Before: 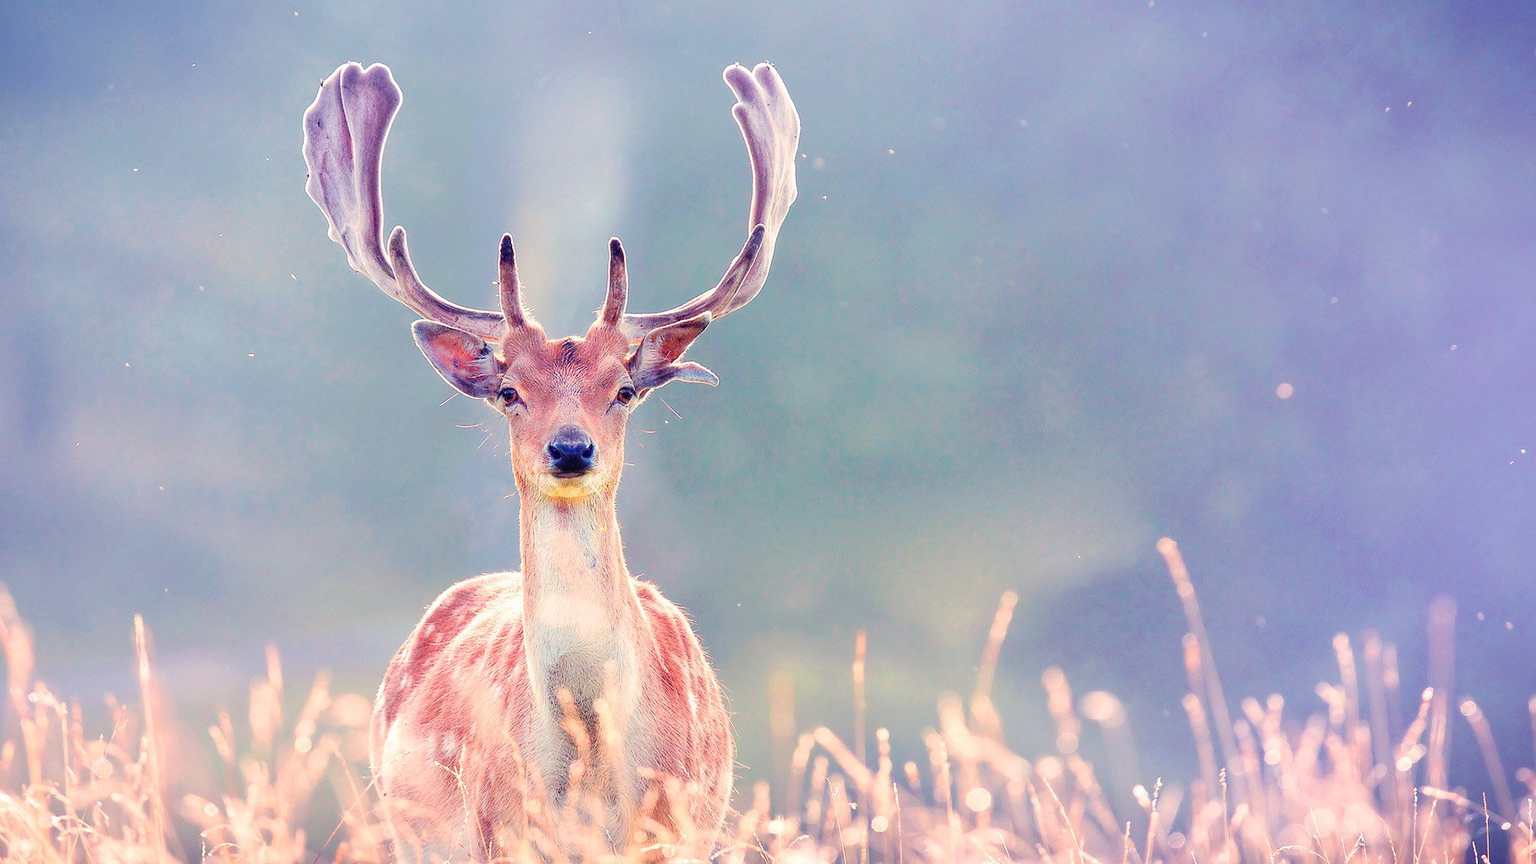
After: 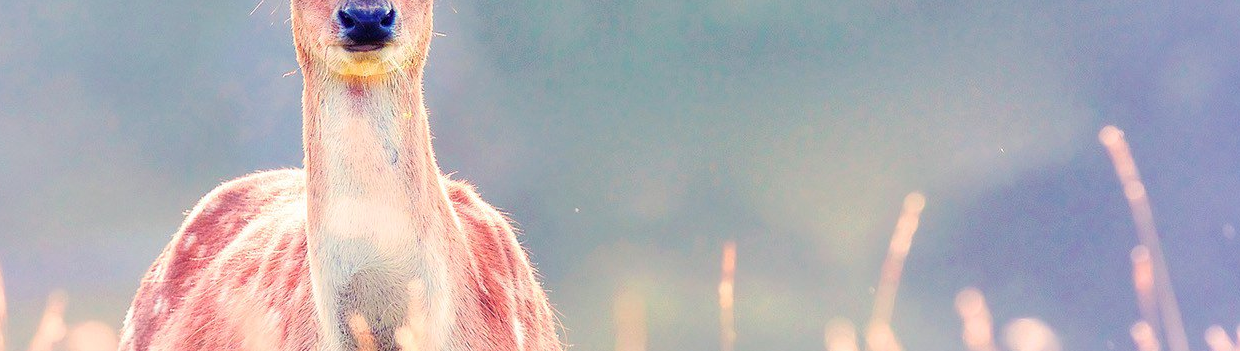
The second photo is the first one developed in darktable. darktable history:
crop: left 18.109%, top 50.633%, right 17.258%, bottom 16.818%
